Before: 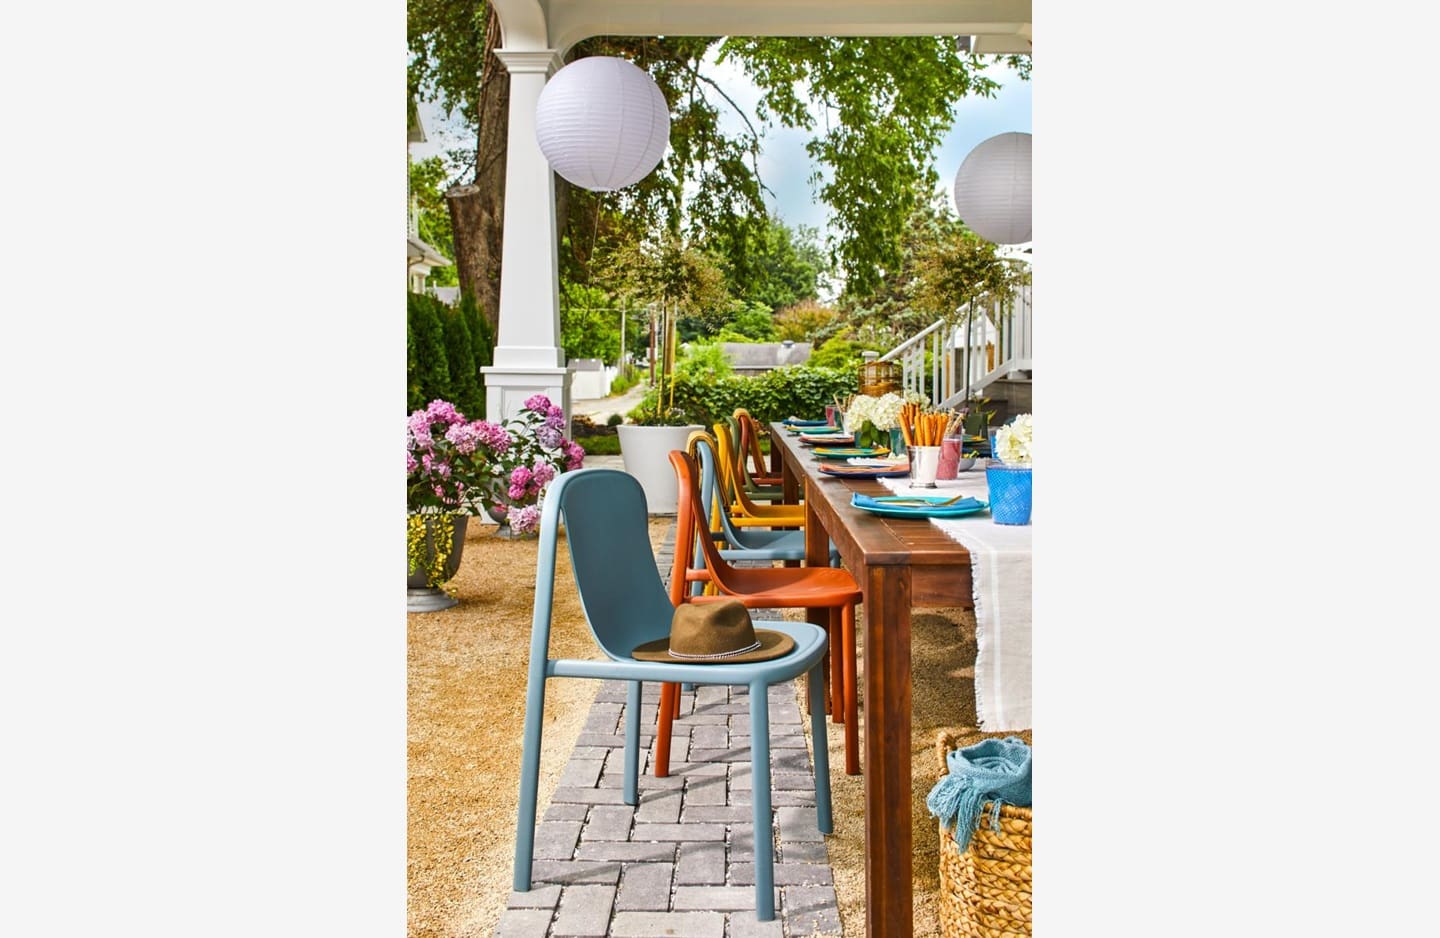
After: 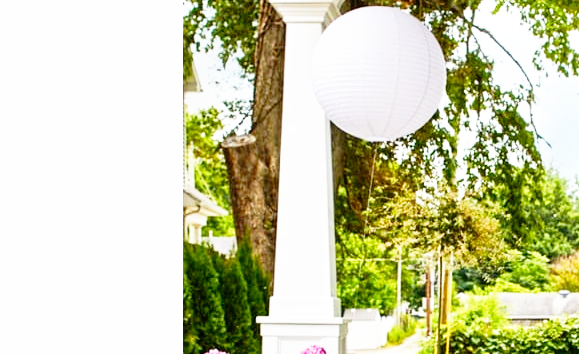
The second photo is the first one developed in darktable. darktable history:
base curve: curves: ch0 [(0, 0) (0.012, 0.01) (0.073, 0.168) (0.31, 0.711) (0.645, 0.957) (1, 1)], preserve colors none
tone equalizer: on, module defaults
crop: left 15.609%, top 5.423%, right 44.139%, bottom 56.784%
